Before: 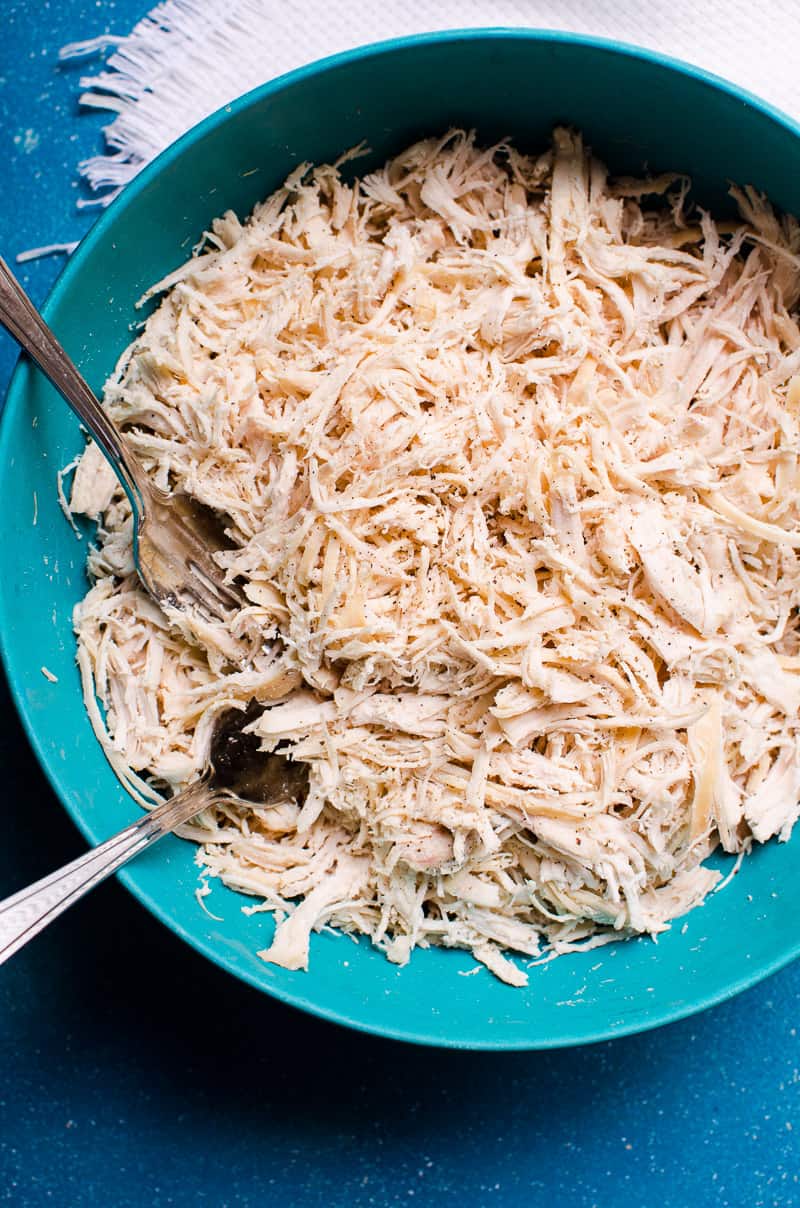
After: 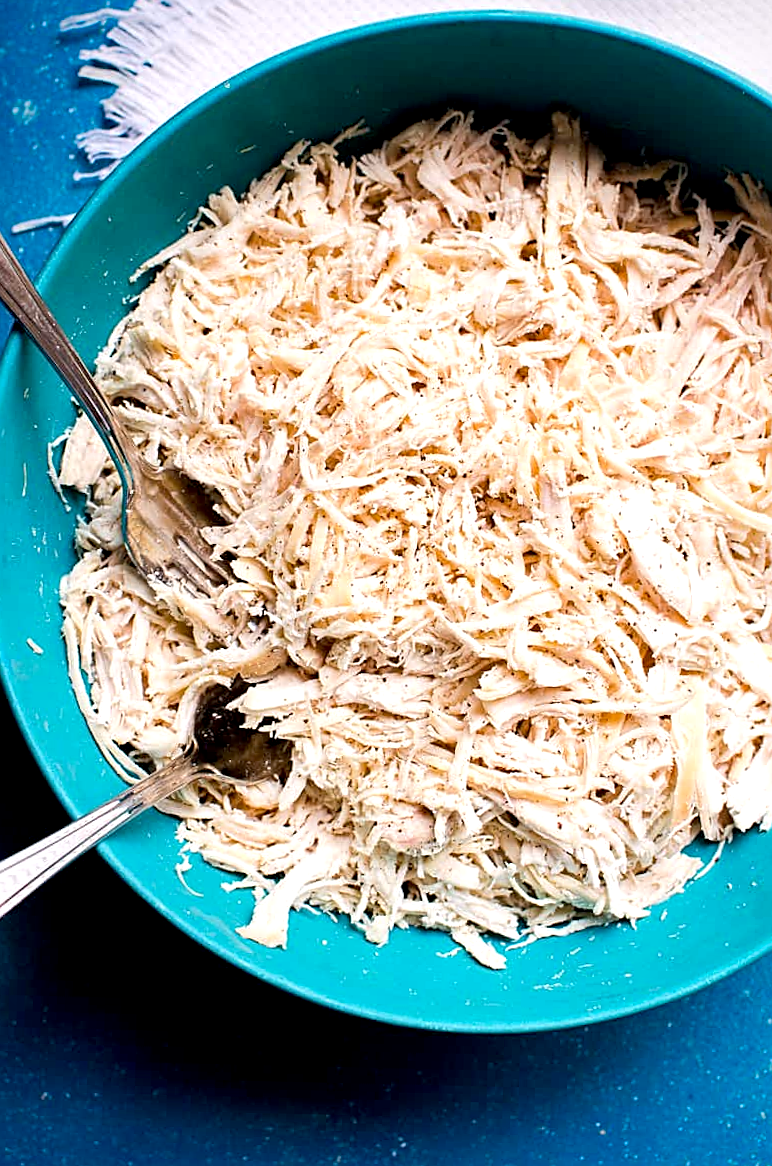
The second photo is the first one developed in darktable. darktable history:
sharpen: on, module defaults
crop and rotate: angle -1.37°
vignetting: fall-off radius 61.14%, saturation 0.376
exposure: black level correction 0.005, exposure 0.411 EV, compensate exposure bias true, compensate highlight preservation false
